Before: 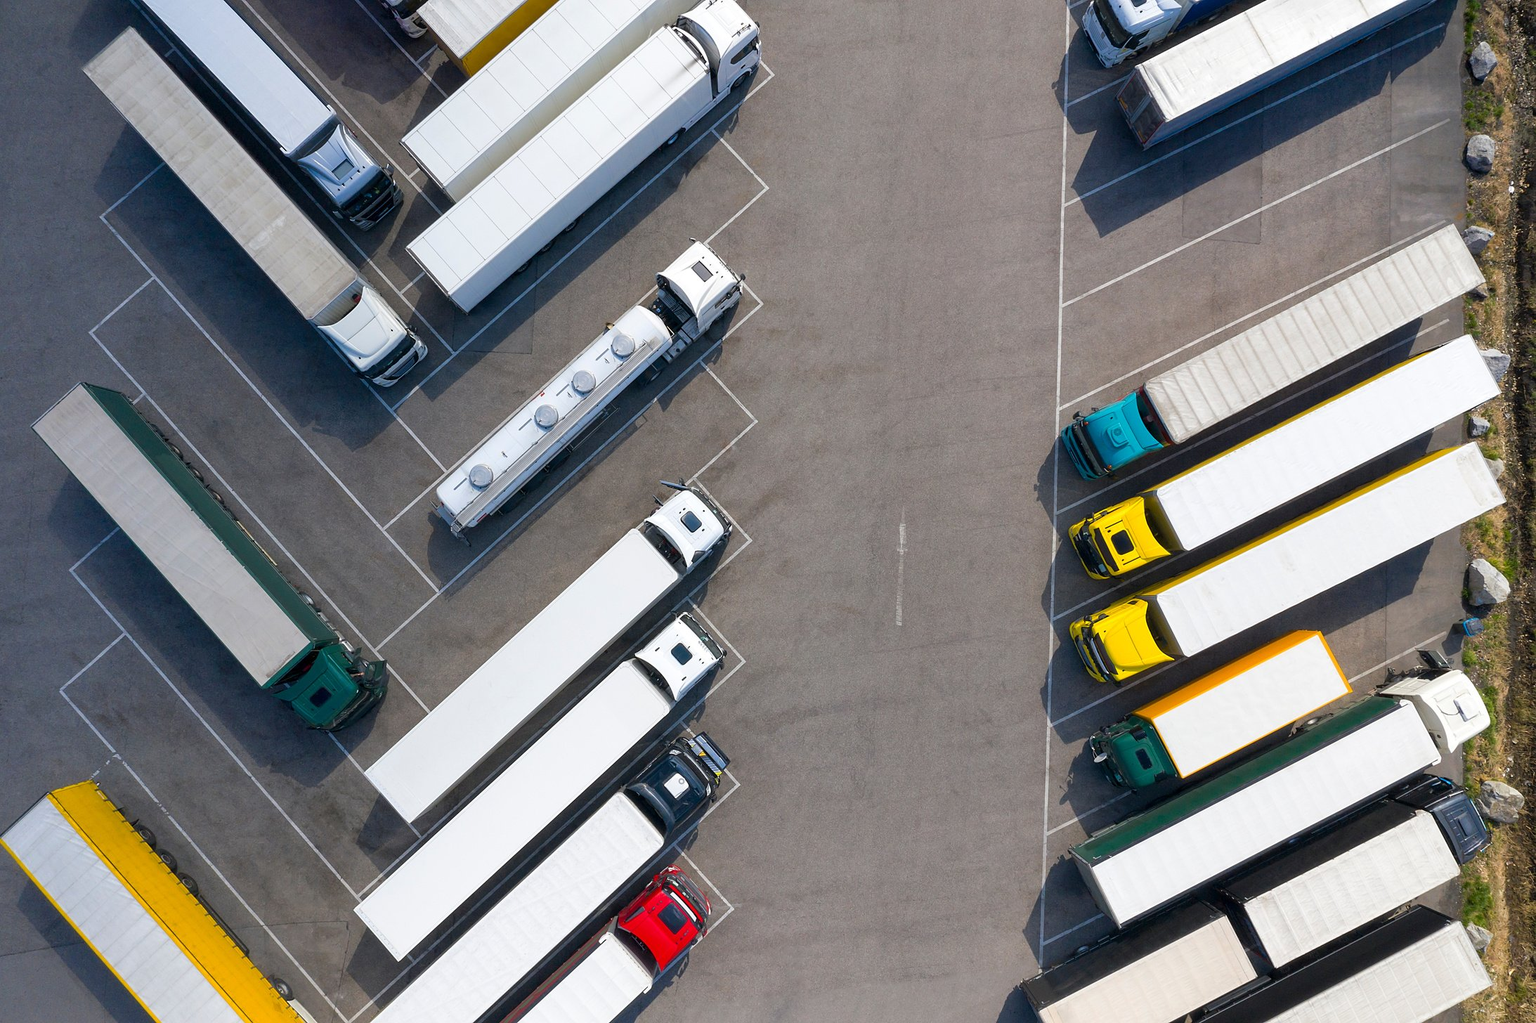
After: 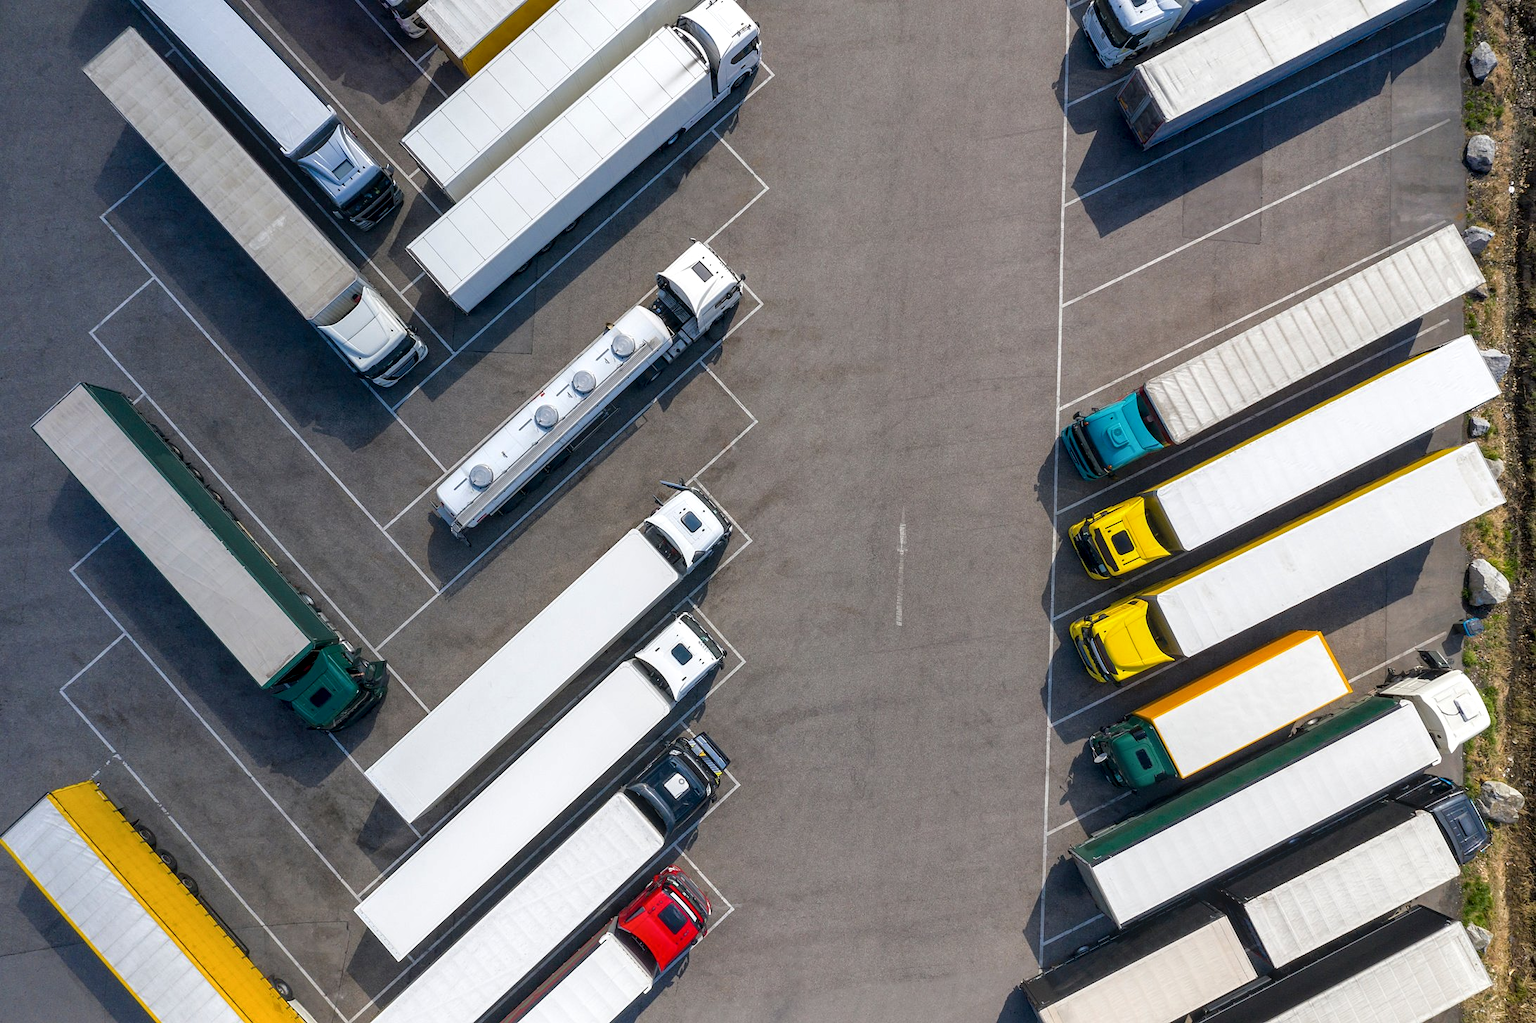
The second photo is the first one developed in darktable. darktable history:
tone equalizer: -8 EV -1.84 EV, -7 EV -1.16 EV, -6 EV -1.62 EV, smoothing diameter 25%, edges refinement/feathering 10, preserve details guided filter
local contrast: detail 130%
contrast brightness saturation: contrast 0.03, brightness -0.04
